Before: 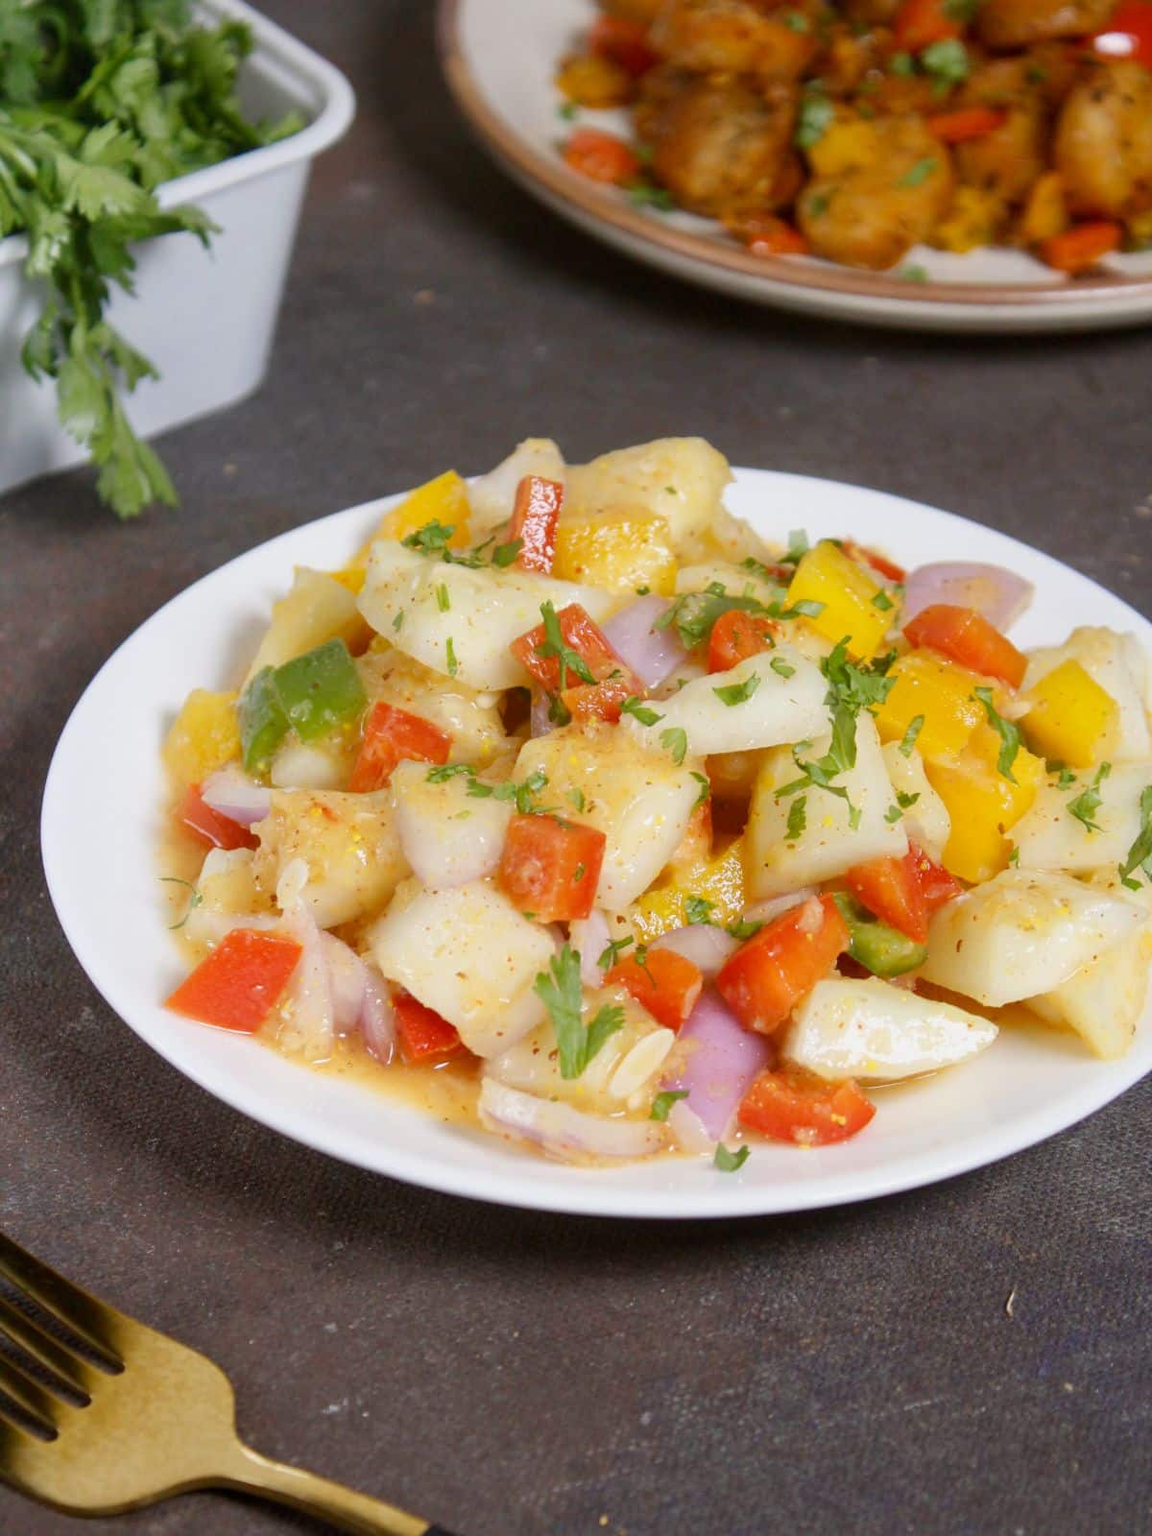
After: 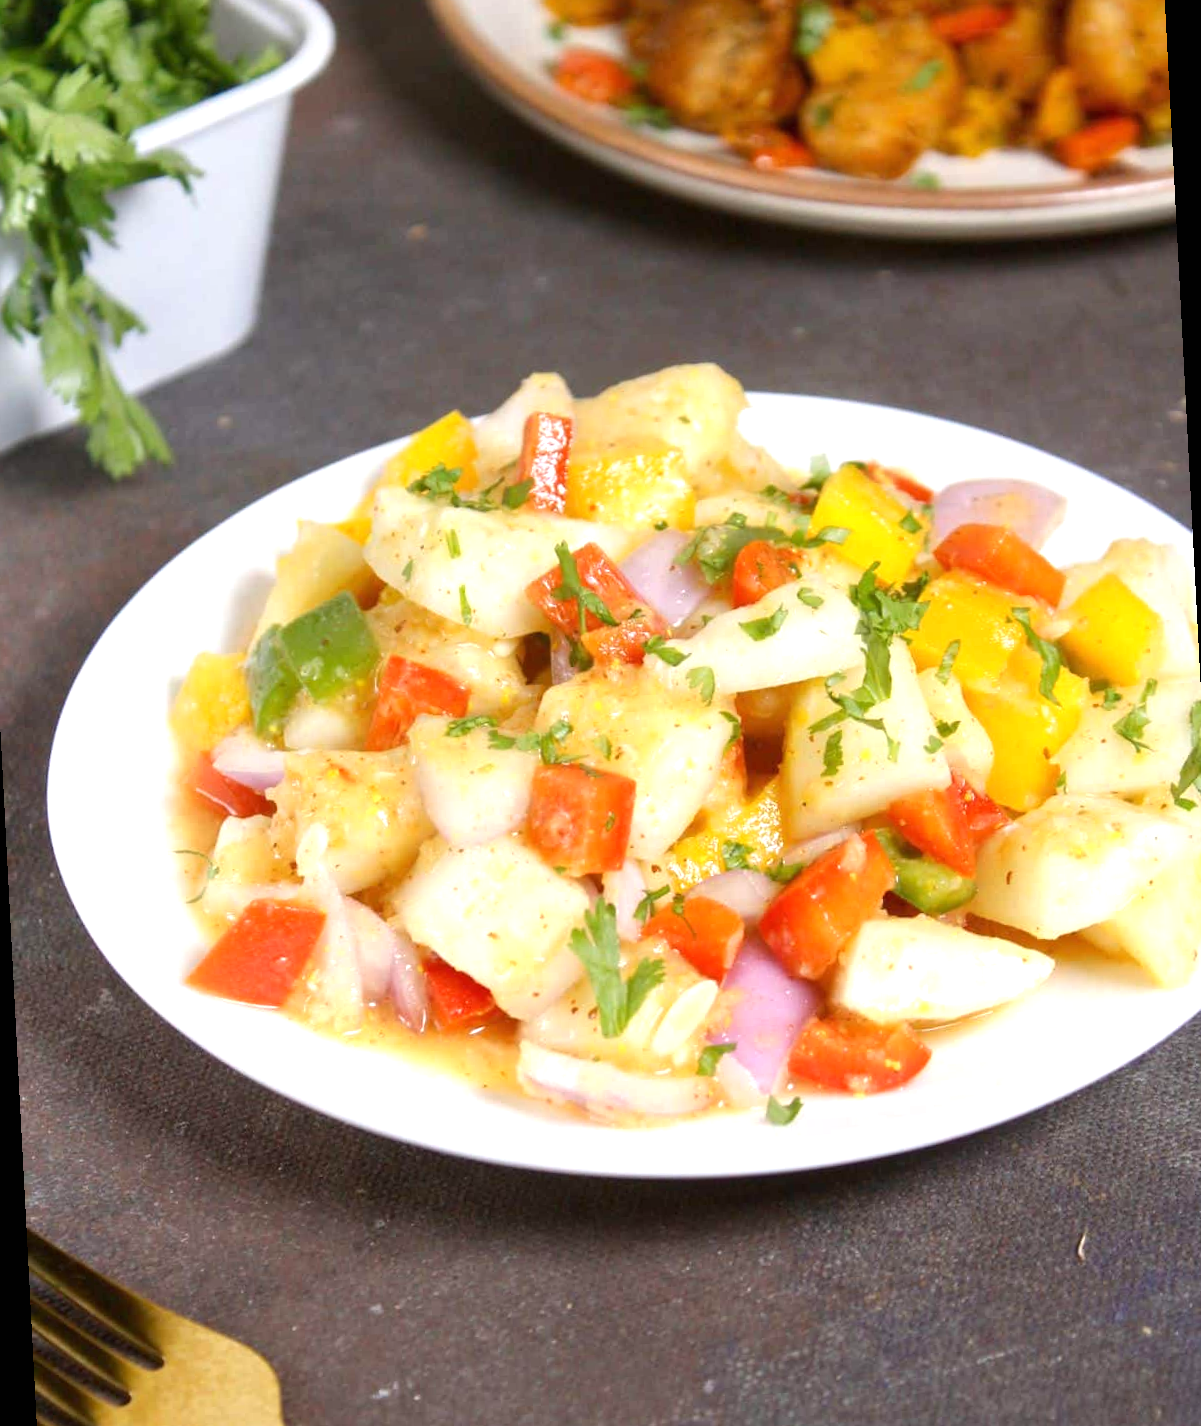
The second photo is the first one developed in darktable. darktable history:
rotate and perspective: rotation -3°, crop left 0.031, crop right 0.968, crop top 0.07, crop bottom 0.93
exposure: black level correction 0, exposure 0.7 EV, compensate exposure bias true, compensate highlight preservation false
